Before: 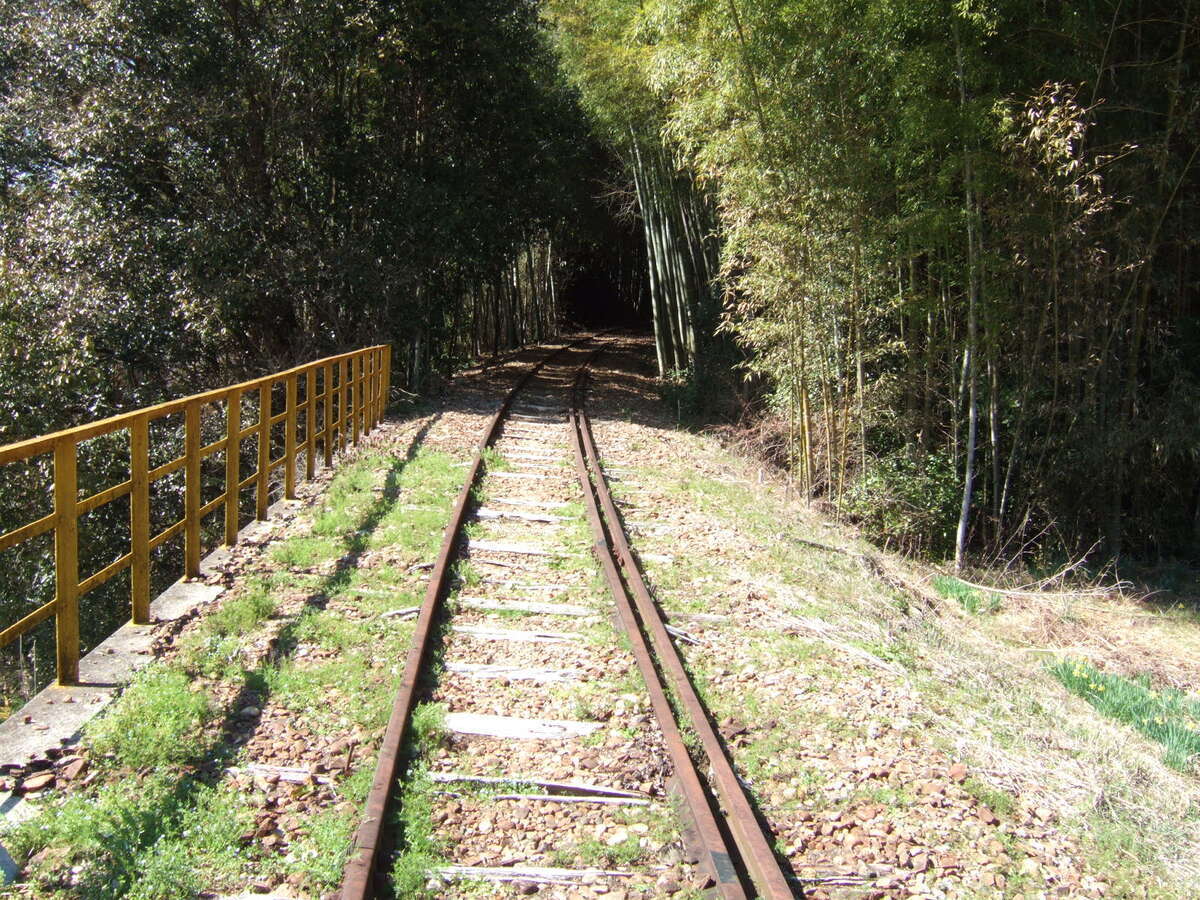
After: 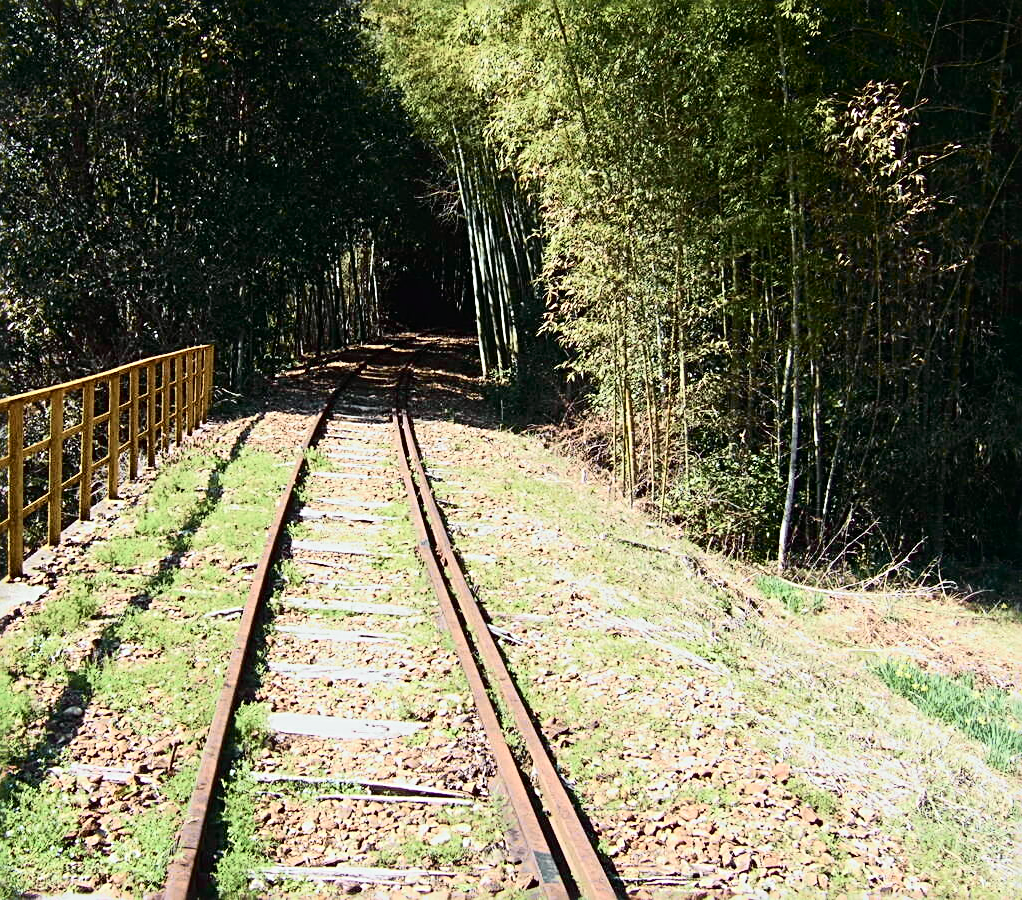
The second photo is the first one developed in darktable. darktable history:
crop and rotate: left 14.764%
tone curve: curves: ch0 [(0, 0.008) (0.081, 0.044) (0.177, 0.123) (0.283, 0.253) (0.416, 0.449) (0.495, 0.524) (0.661, 0.756) (0.796, 0.859) (1, 0.951)]; ch1 [(0, 0) (0.161, 0.092) (0.35, 0.33) (0.392, 0.392) (0.427, 0.426) (0.479, 0.472) (0.505, 0.5) (0.521, 0.524) (0.567, 0.564) (0.583, 0.588) (0.625, 0.627) (0.678, 0.733) (1, 1)]; ch2 [(0, 0) (0.346, 0.362) (0.404, 0.427) (0.502, 0.499) (0.531, 0.523) (0.544, 0.561) (0.58, 0.59) (0.629, 0.642) (0.717, 0.678) (1, 1)], color space Lab, independent channels, preserve colors none
sharpen: radius 3.028, amount 0.768
